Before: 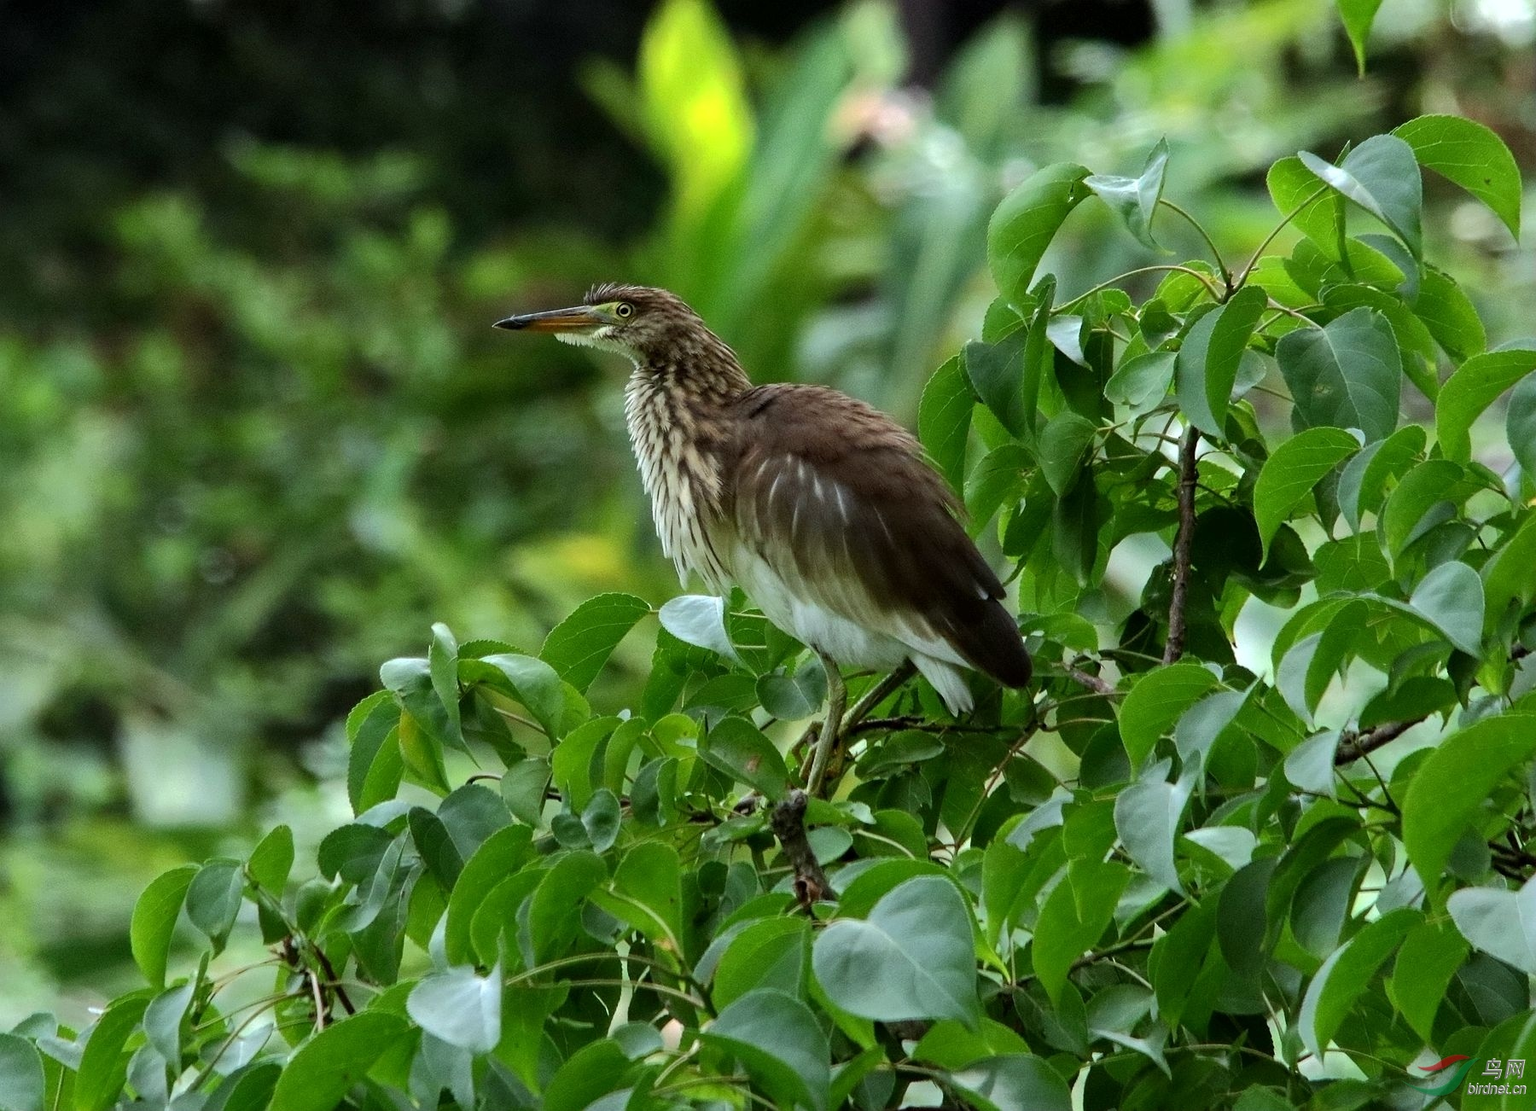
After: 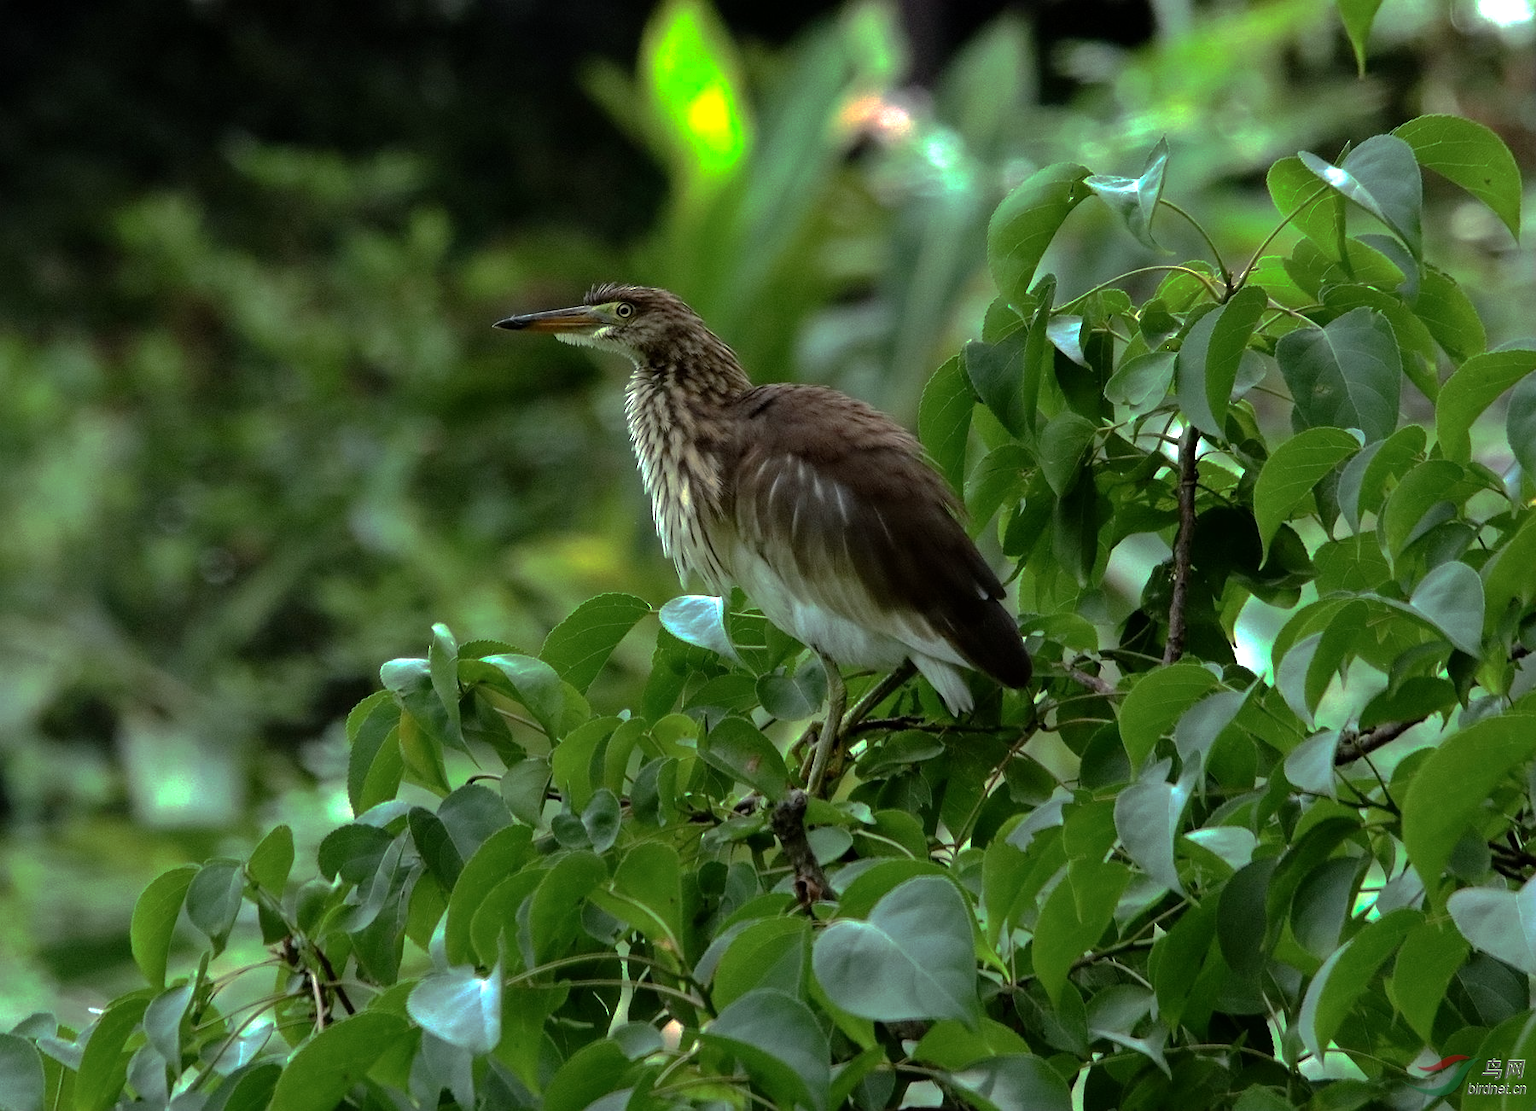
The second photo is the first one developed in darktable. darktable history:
tone equalizer: -8 EV -0.424 EV, -7 EV -0.385 EV, -6 EV -0.306 EV, -5 EV -0.233 EV, -3 EV 0.202 EV, -2 EV 0.344 EV, -1 EV 0.379 EV, +0 EV 0.397 EV
base curve: curves: ch0 [(0, 0) (0.841, 0.609) (1, 1)], preserve colors none
